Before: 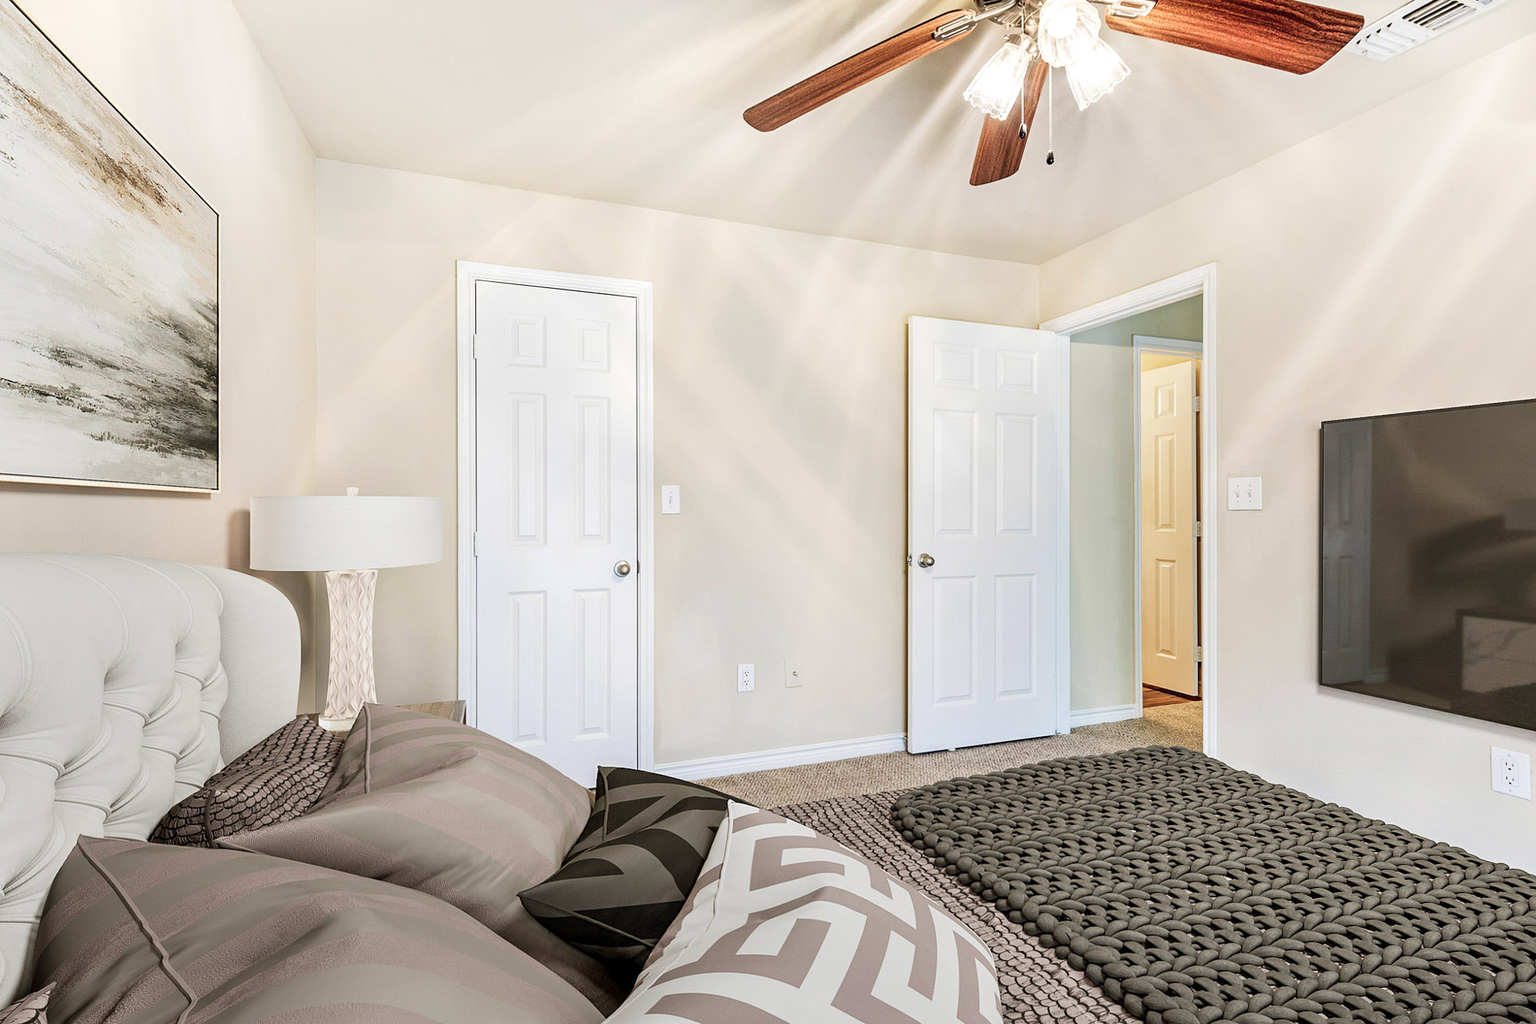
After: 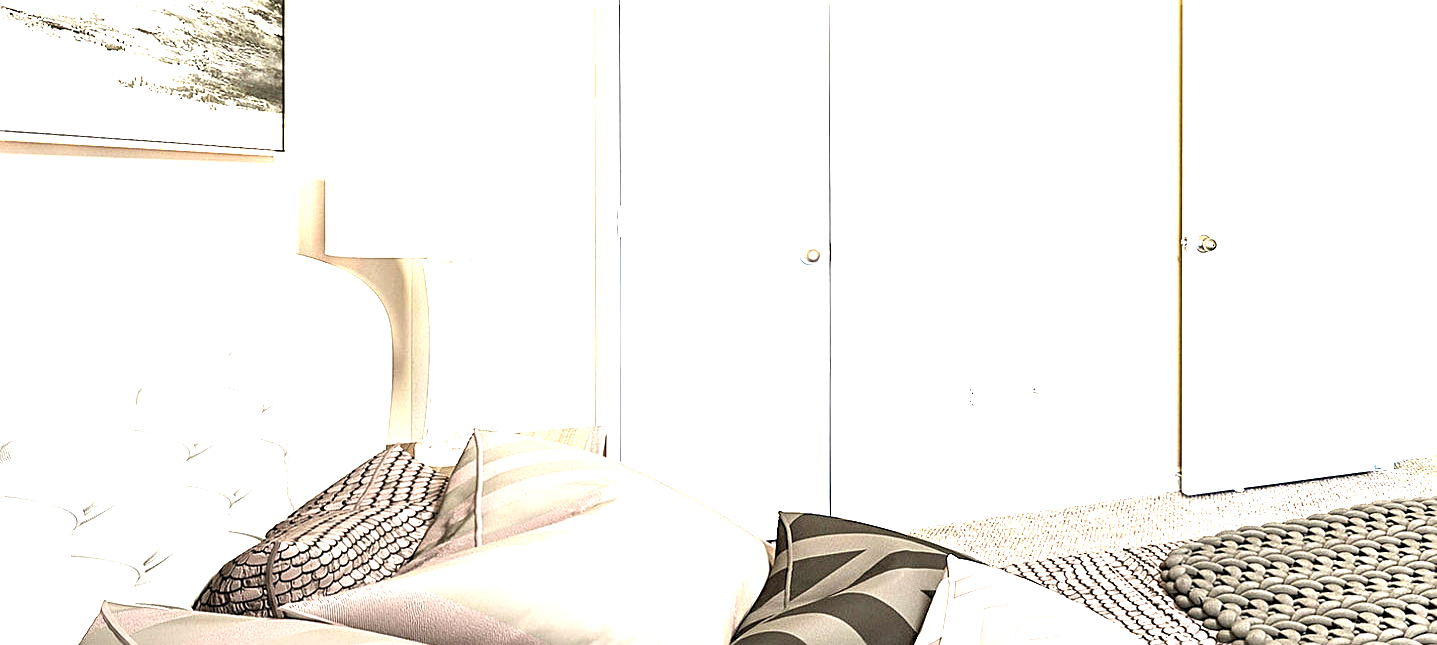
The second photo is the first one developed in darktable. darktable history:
exposure: exposure 1.996 EV, compensate exposure bias true, compensate highlight preservation false
crop: top 36.534%, right 28.122%, bottom 15.079%
sharpen: on, module defaults
